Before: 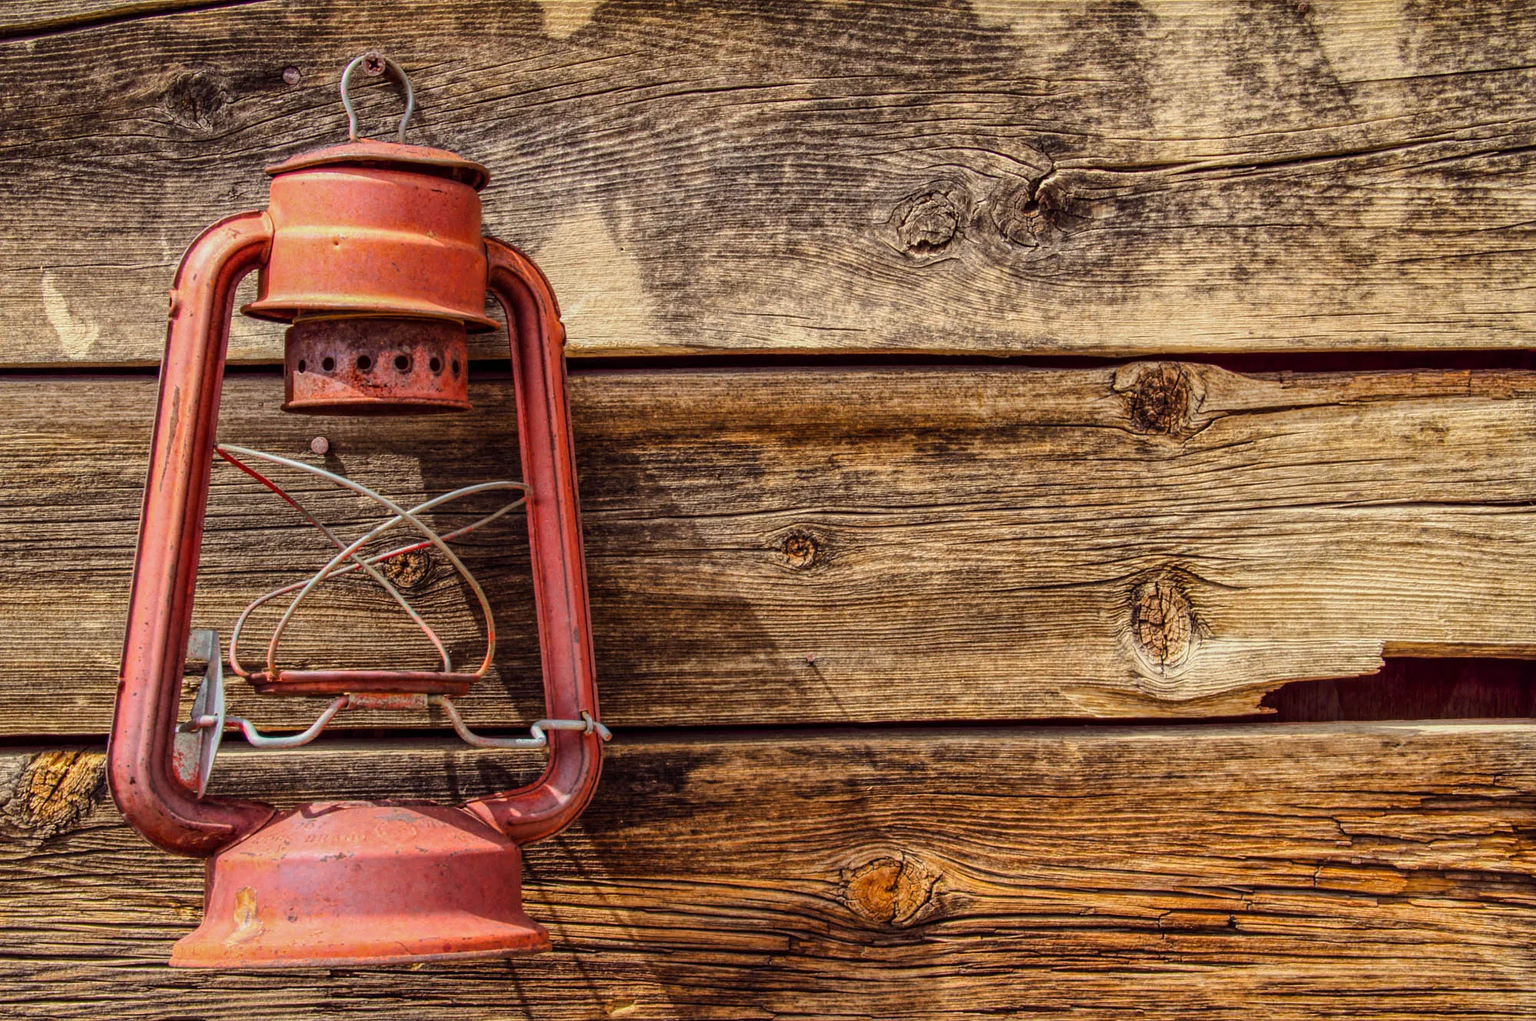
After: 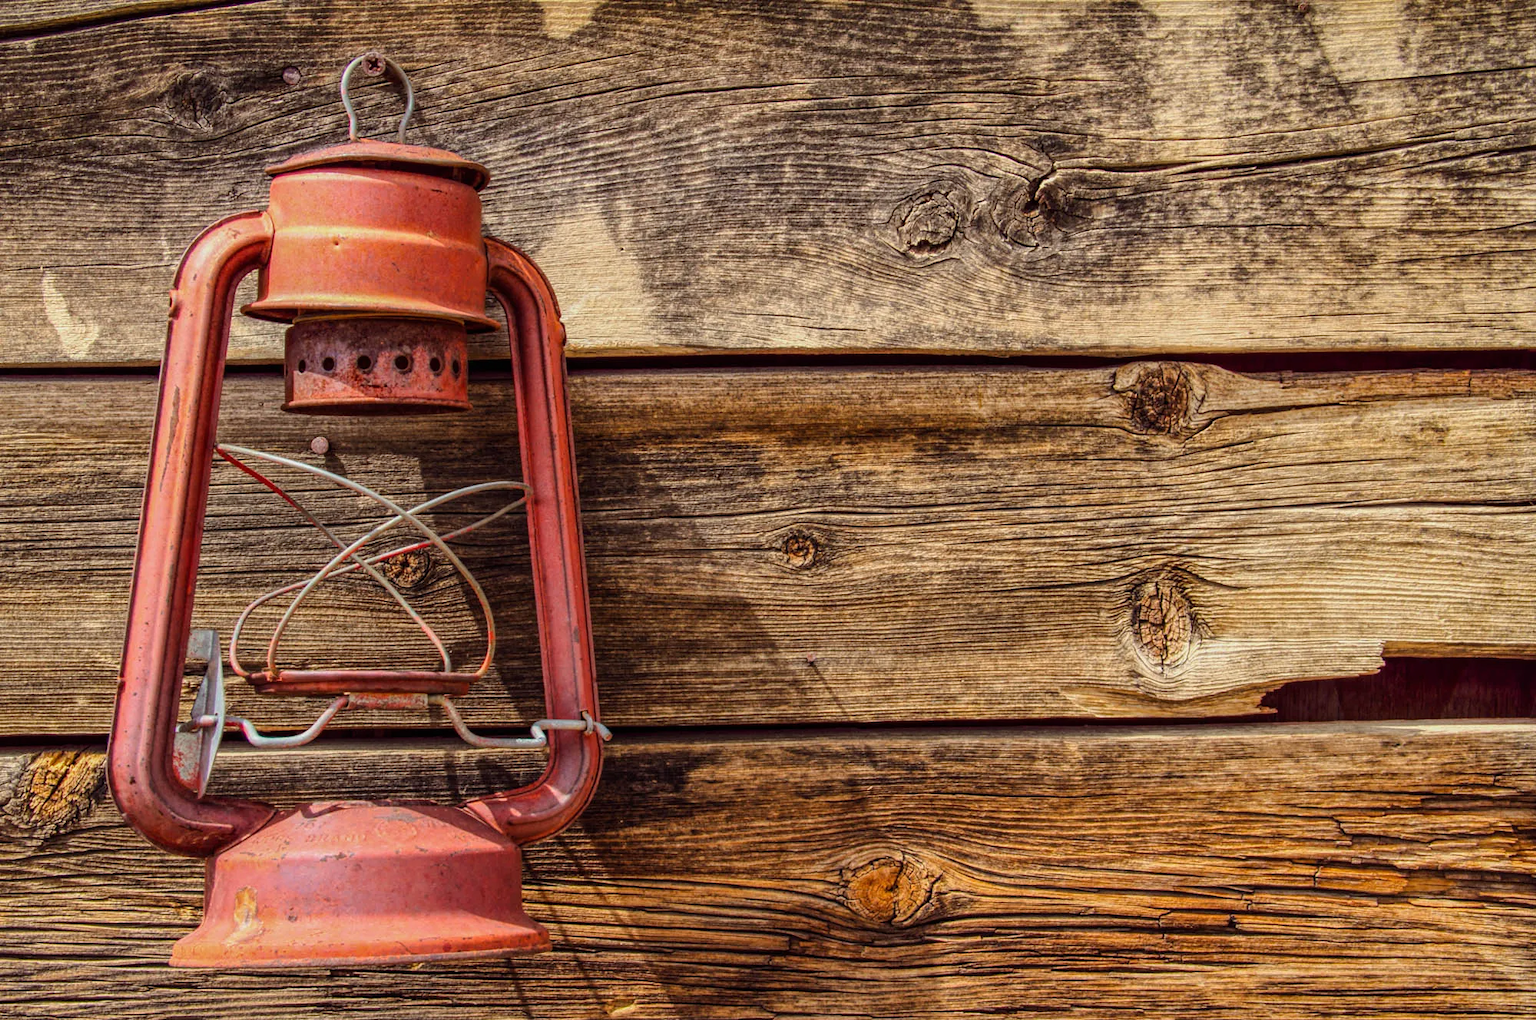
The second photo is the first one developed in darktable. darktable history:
exposure: black level correction 0, compensate exposure bias true, compensate highlight preservation false
